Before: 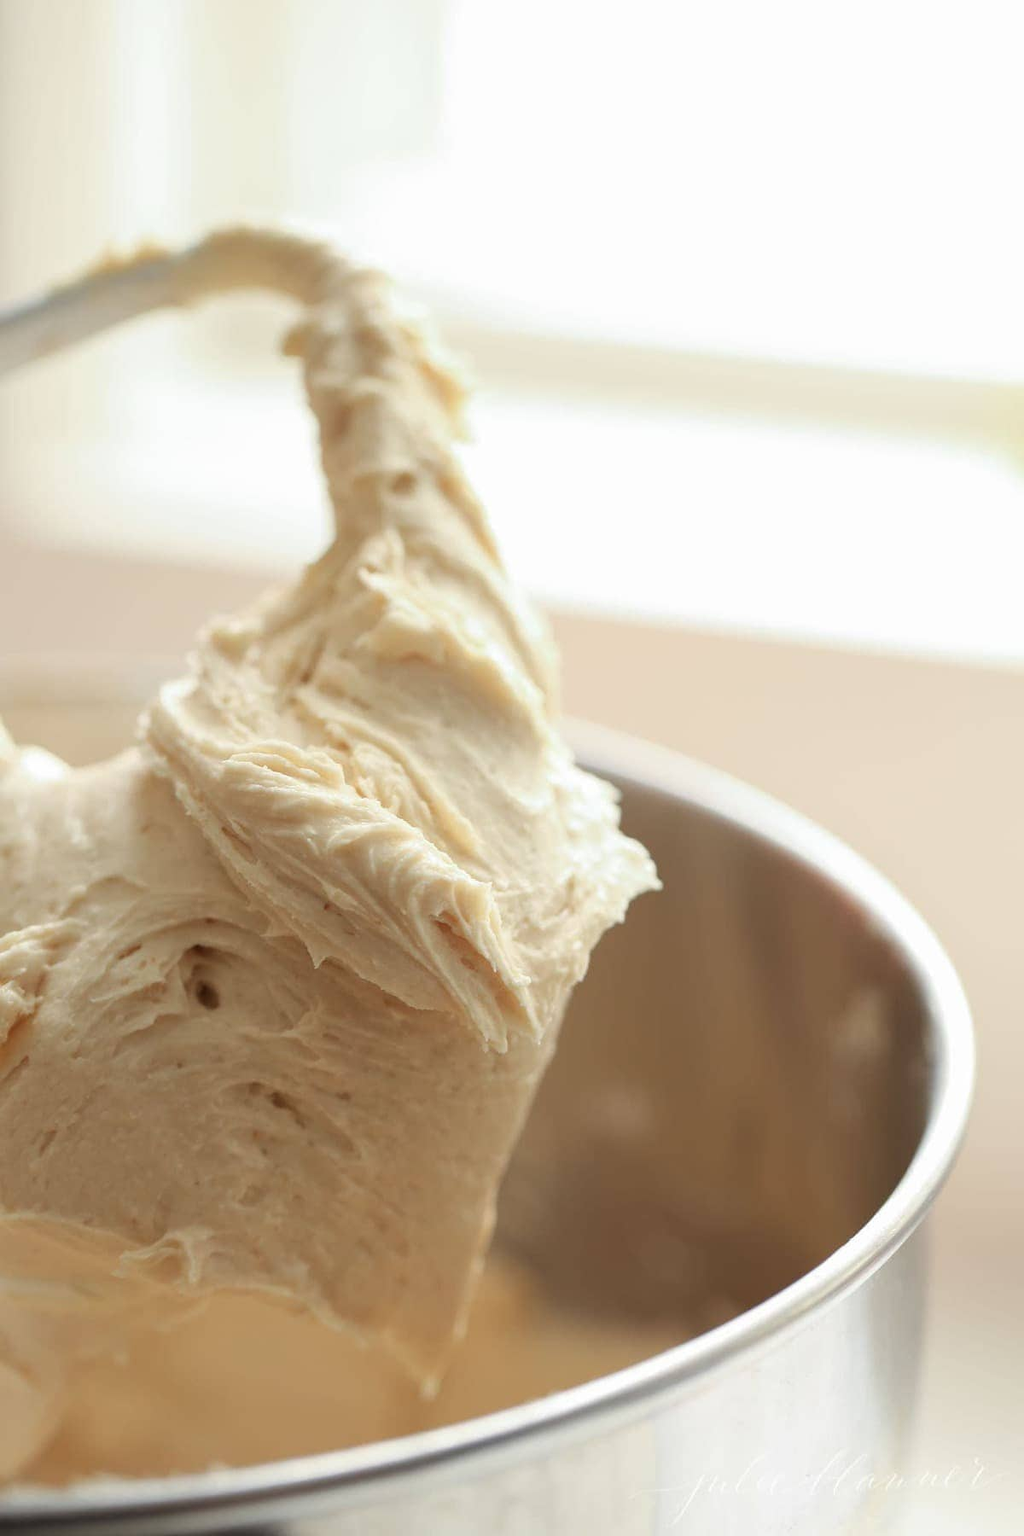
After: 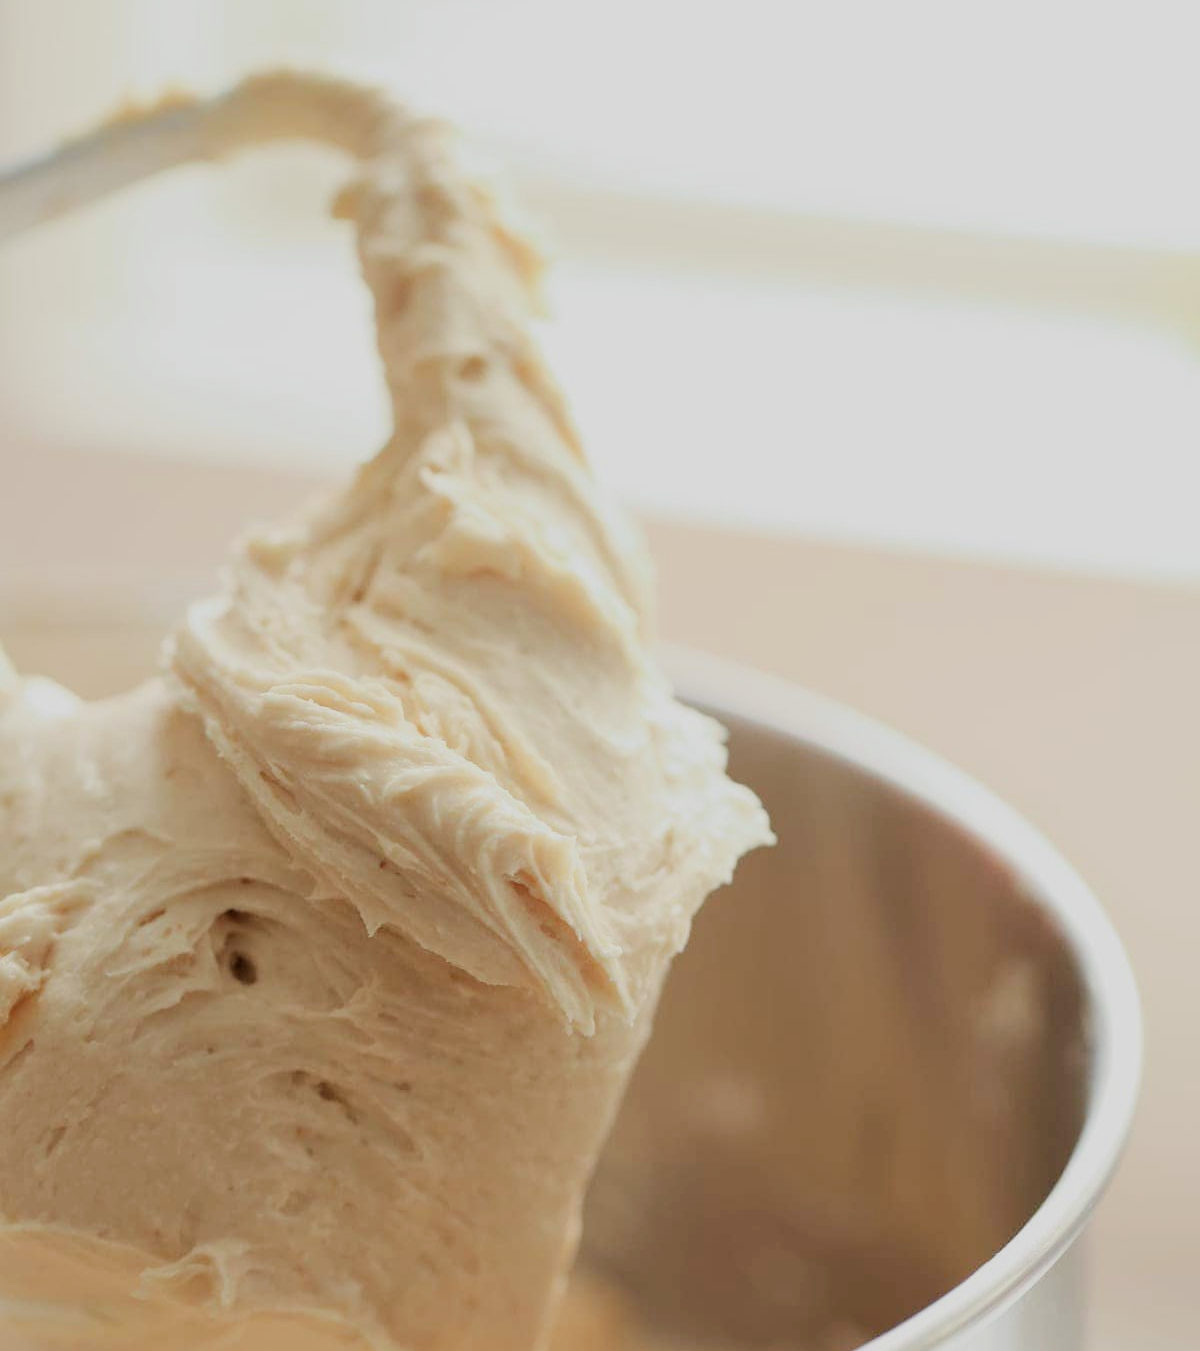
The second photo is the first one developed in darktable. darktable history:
crop: top 11.03%, bottom 13.913%
exposure: black level correction 0.001, exposure 0.298 EV, compensate highlight preservation false
filmic rgb: black relative exposure -7.37 EV, white relative exposure 5.06 EV, threshold 3 EV, hardness 3.21, enable highlight reconstruction true
